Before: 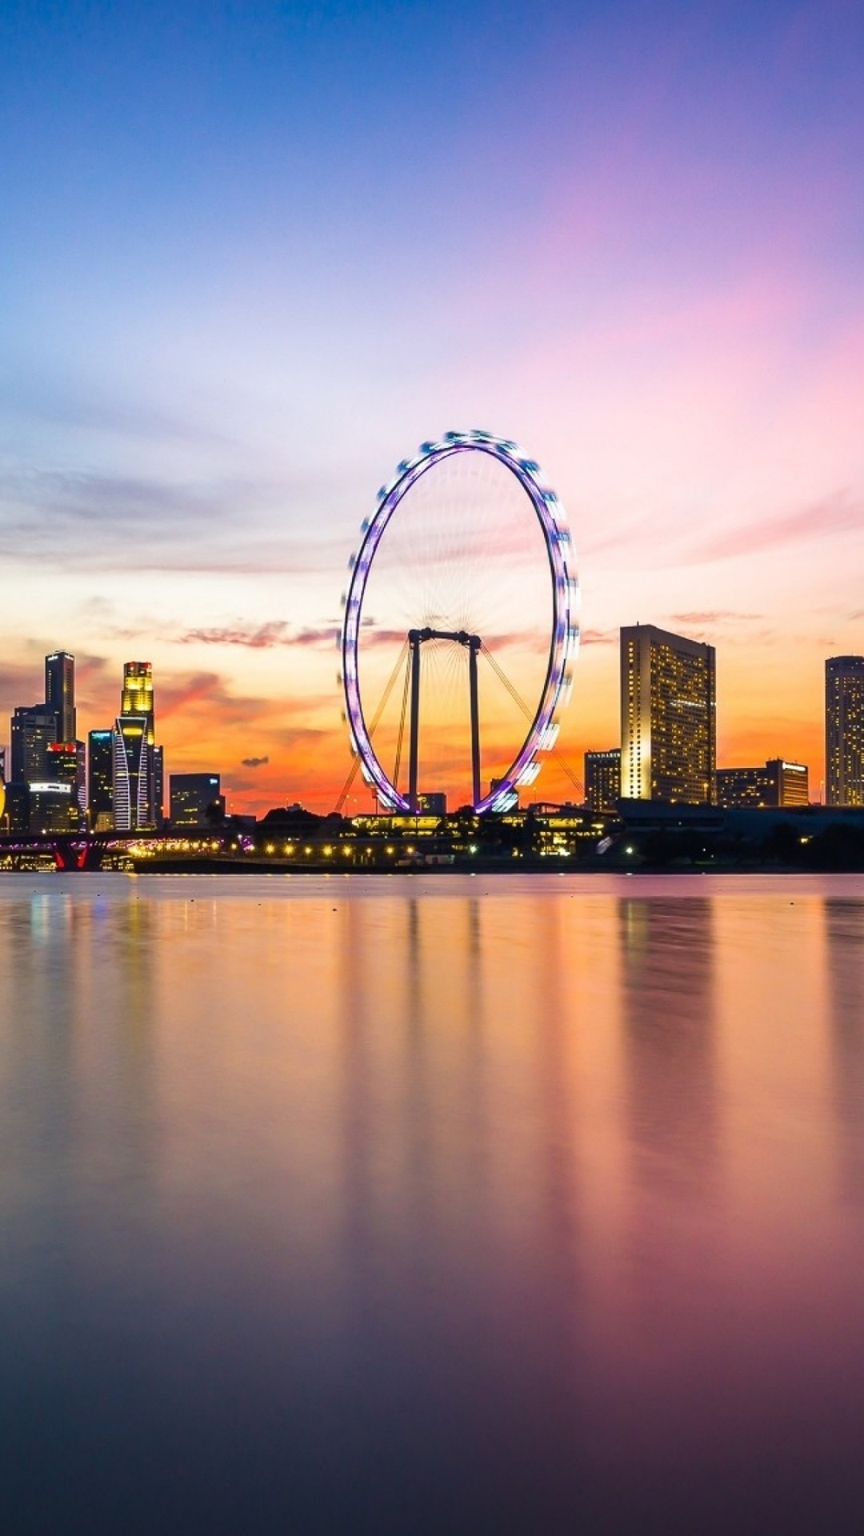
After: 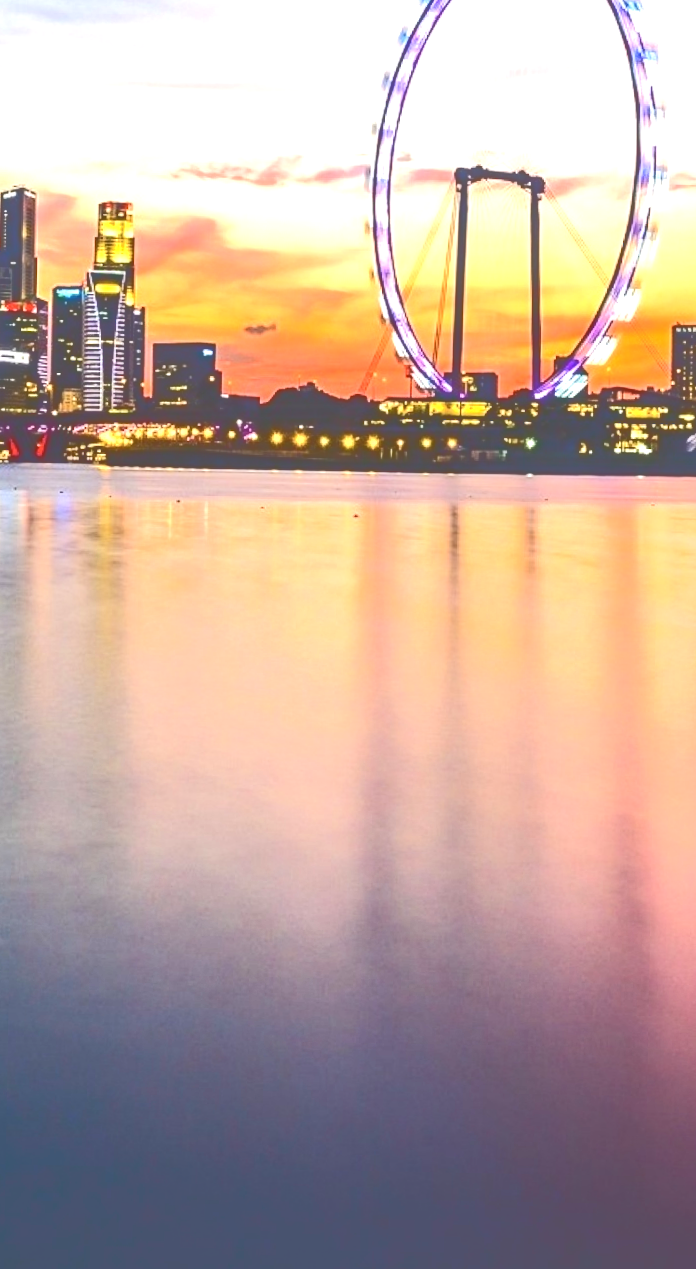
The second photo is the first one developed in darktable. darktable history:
exposure: black level correction 0, exposure 1 EV, compensate highlight preservation false
crop and rotate: angle -1.06°, left 4.023%, top 31.7%, right 29.375%
tone curve: curves: ch0 [(0, 0) (0.003, 0.331) (0.011, 0.333) (0.025, 0.333) (0.044, 0.334) (0.069, 0.335) (0.1, 0.338) (0.136, 0.342) (0.177, 0.347) (0.224, 0.352) (0.277, 0.359) (0.335, 0.39) (0.399, 0.434) (0.468, 0.509) (0.543, 0.615) (0.623, 0.731) (0.709, 0.814) (0.801, 0.88) (0.898, 0.921) (1, 1)], color space Lab, independent channels
local contrast: on, module defaults
color zones: curves: ch0 [(0.068, 0.464) (0.25, 0.5) (0.48, 0.508) (0.75, 0.536) (0.886, 0.476) (0.967, 0.456)]; ch1 [(0.066, 0.456) (0.25, 0.5) (0.616, 0.508) (0.746, 0.56) (0.934, 0.444)]
